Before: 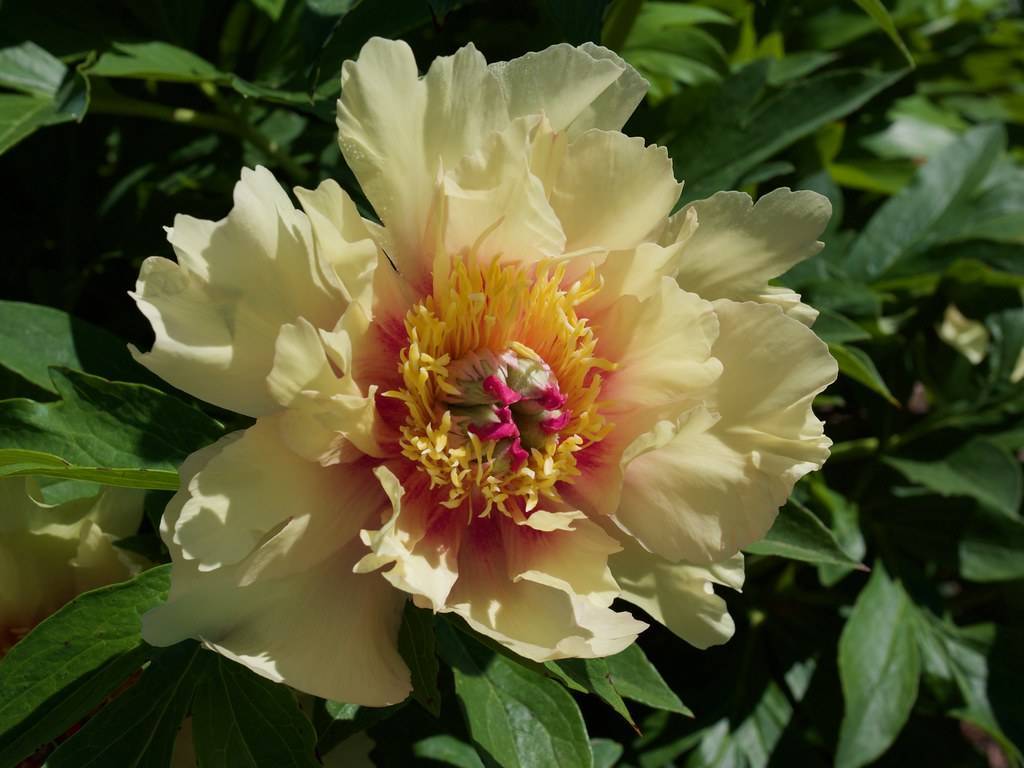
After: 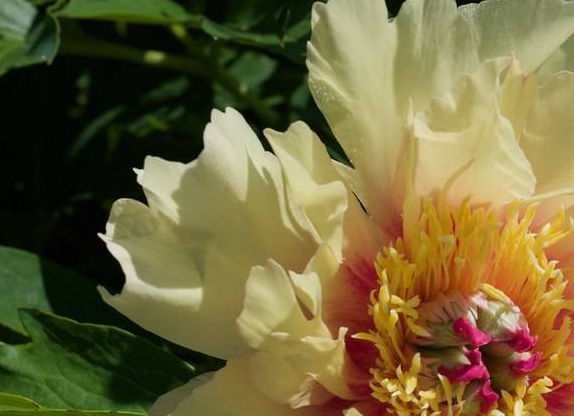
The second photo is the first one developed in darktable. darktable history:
crop and rotate: left 3.025%, top 7.634%, right 40.83%, bottom 38.077%
shadows and highlights: shadows -25.61, highlights 50.98, soften with gaussian
